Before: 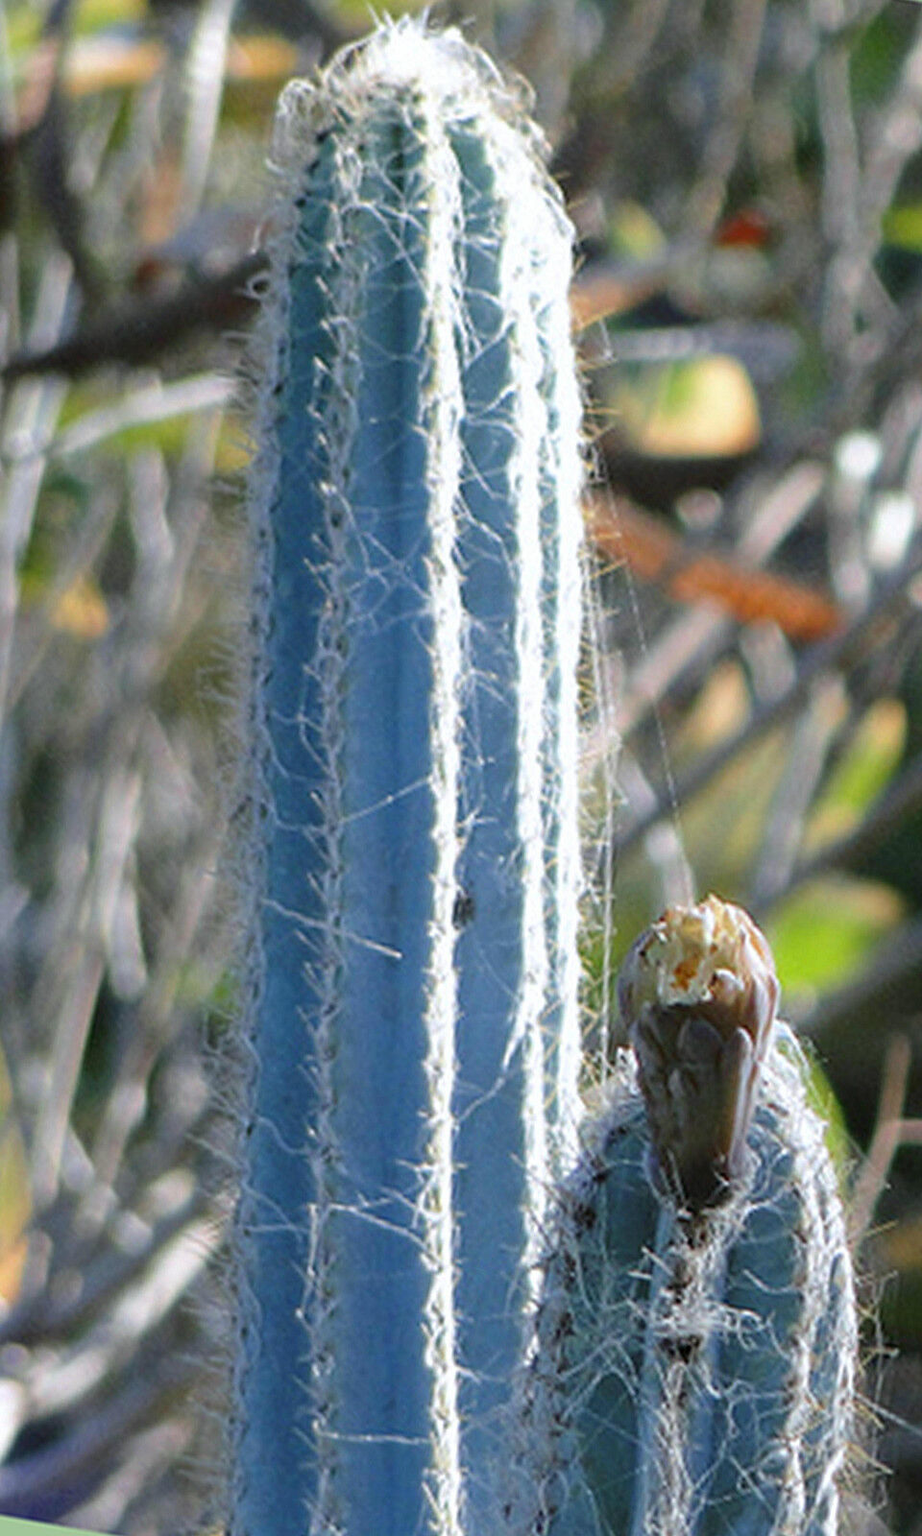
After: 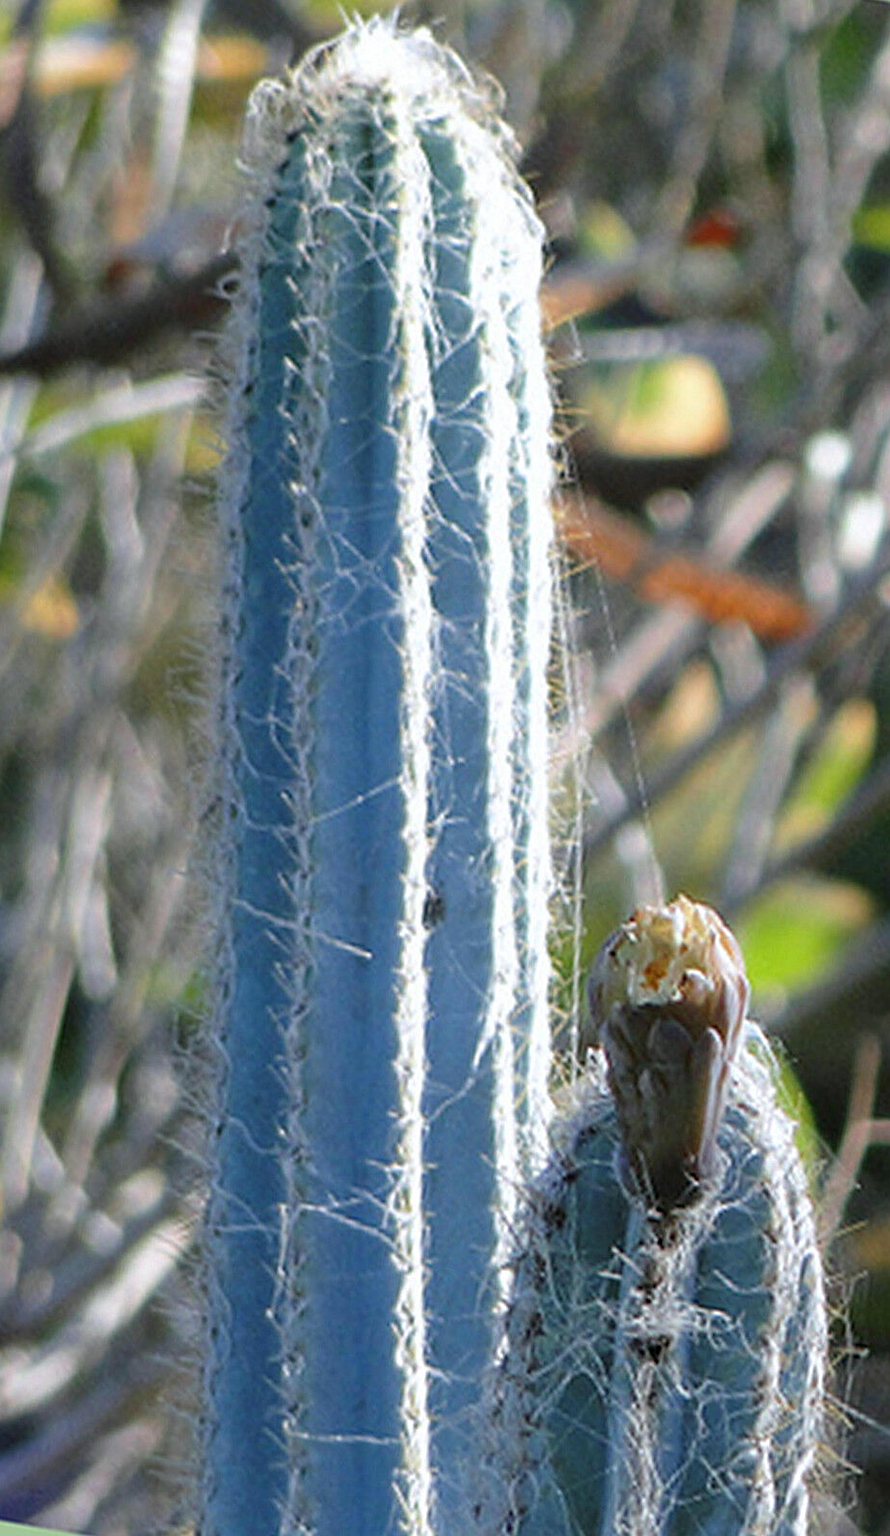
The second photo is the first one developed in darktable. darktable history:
sharpen: amount 0.2
crop and rotate: left 3.238%
